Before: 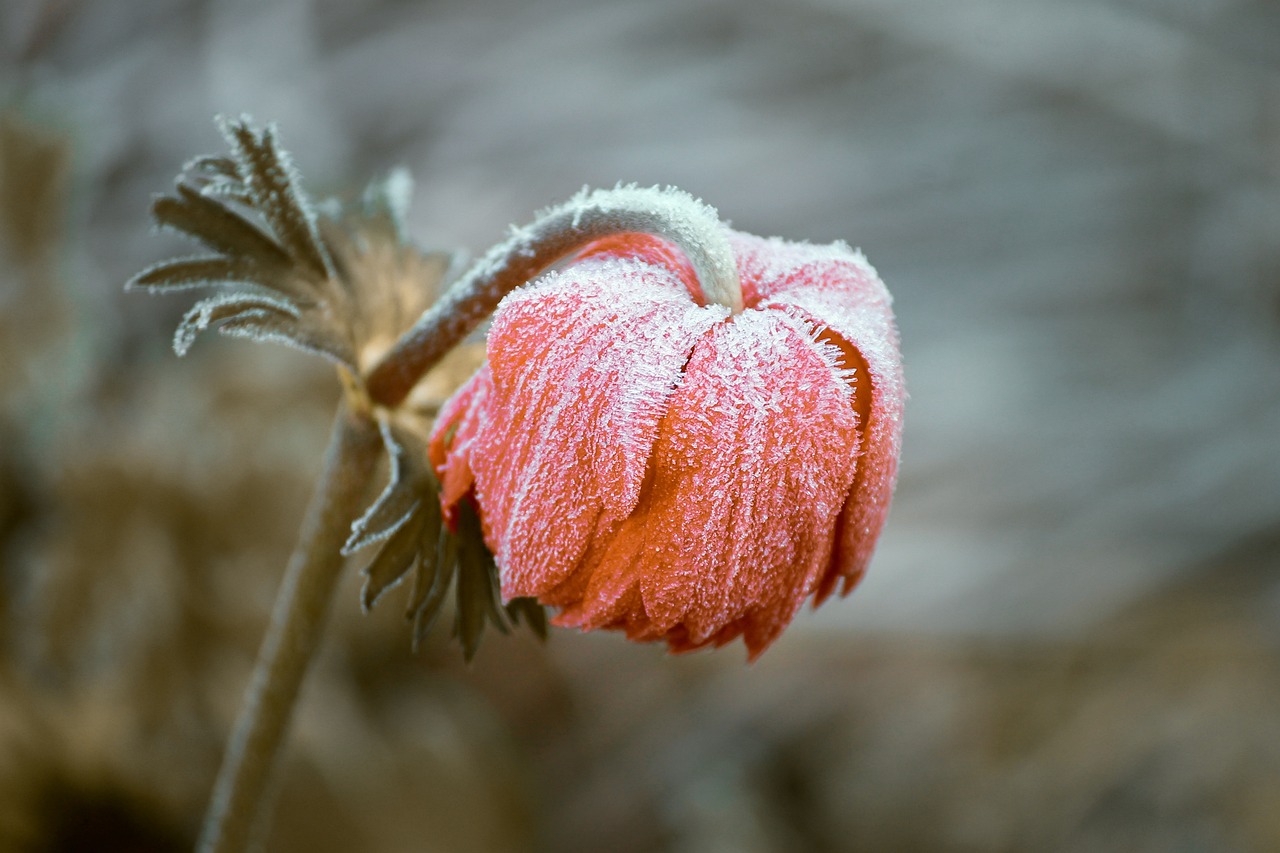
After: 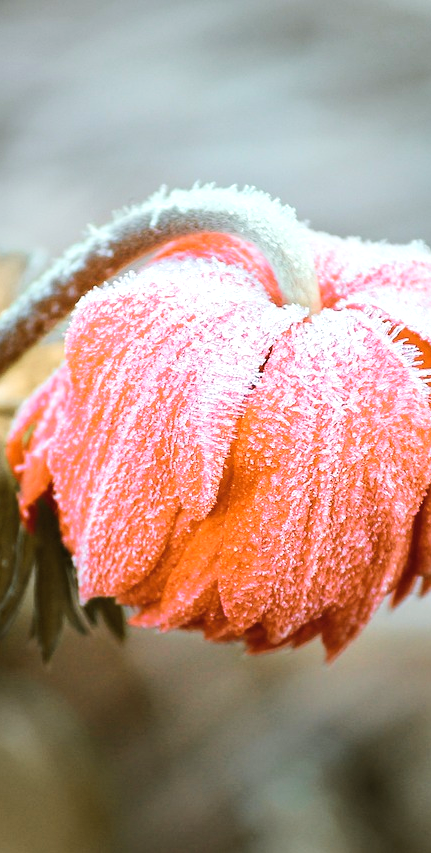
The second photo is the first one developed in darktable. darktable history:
crop: left 33.023%, right 33.264%
tone equalizer: smoothing diameter 24.98%, edges refinement/feathering 7.17, preserve details guided filter
tone curve: curves: ch0 [(0, 0) (0.071, 0.047) (0.266, 0.26) (0.483, 0.554) (0.753, 0.811) (1, 0.983)]; ch1 [(0, 0) (0.346, 0.307) (0.408, 0.387) (0.463, 0.465) (0.482, 0.493) (0.502, 0.5) (0.517, 0.502) (0.55, 0.548) (0.597, 0.61) (0.651, 0.698) (1, 1)]; ch2 [(0, 0) (0.346, 0.34) (0.434, 0.46) (0.485, 0.494) (0.5, 0.494) (0.517, 0.506) (0.526, 0.545) (0.583, 0.61) (0.625, 0.659) (1, 1)], color space Lab, linked channels, preserve colors none
exposure: black level correction -0.002, exposure 0.541 EV, compensate exposure bias true, compensate highlight preservation false
